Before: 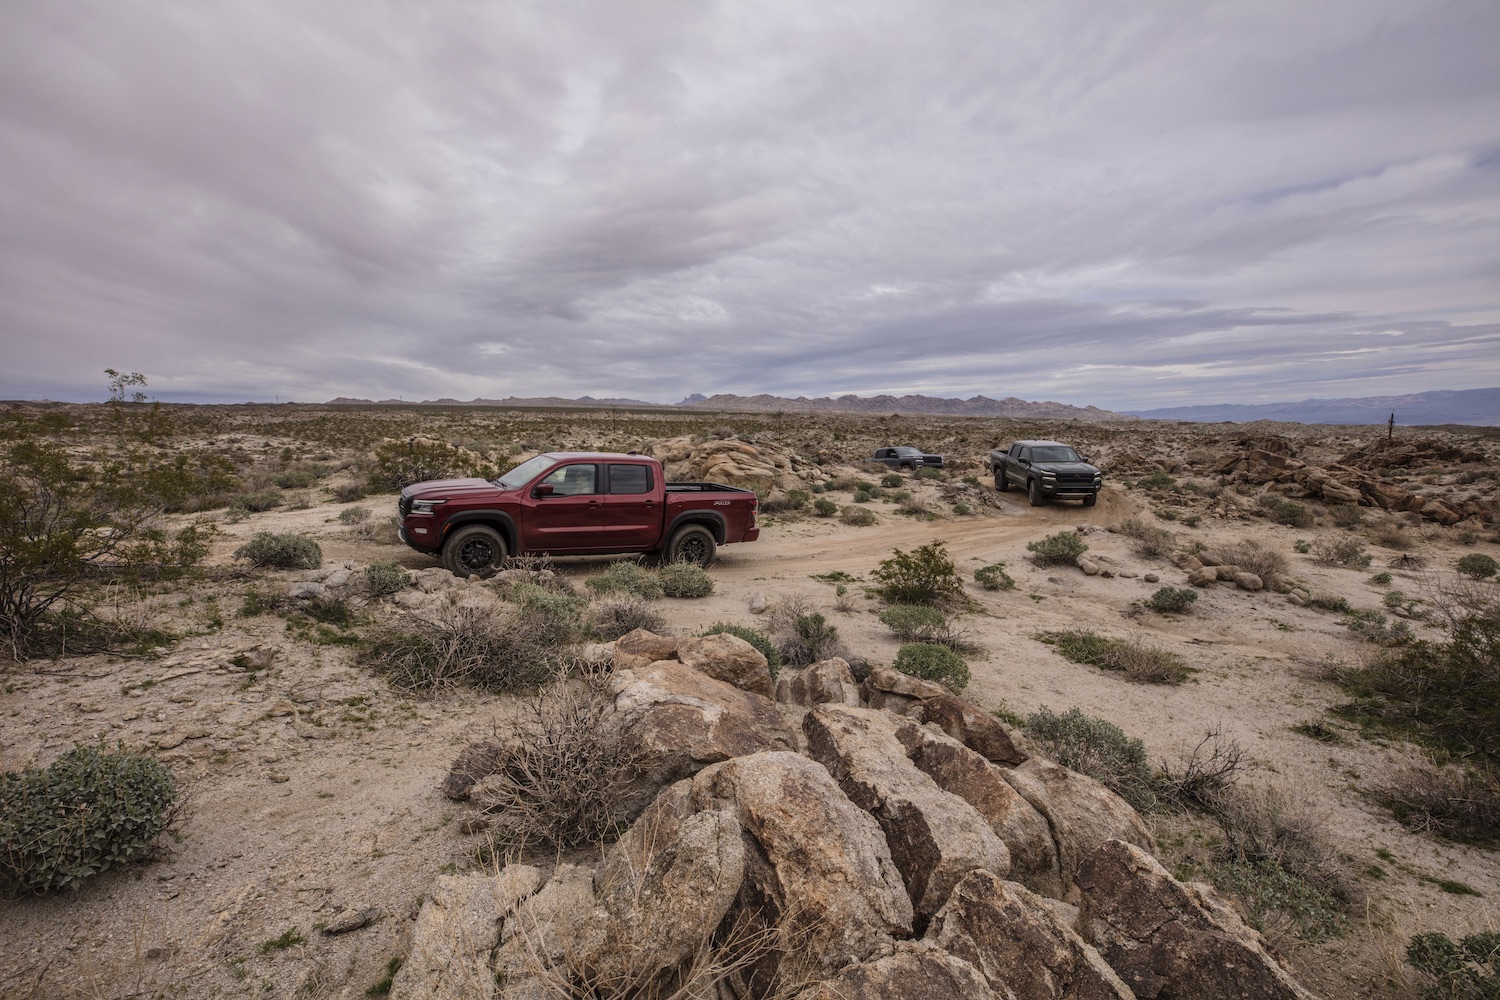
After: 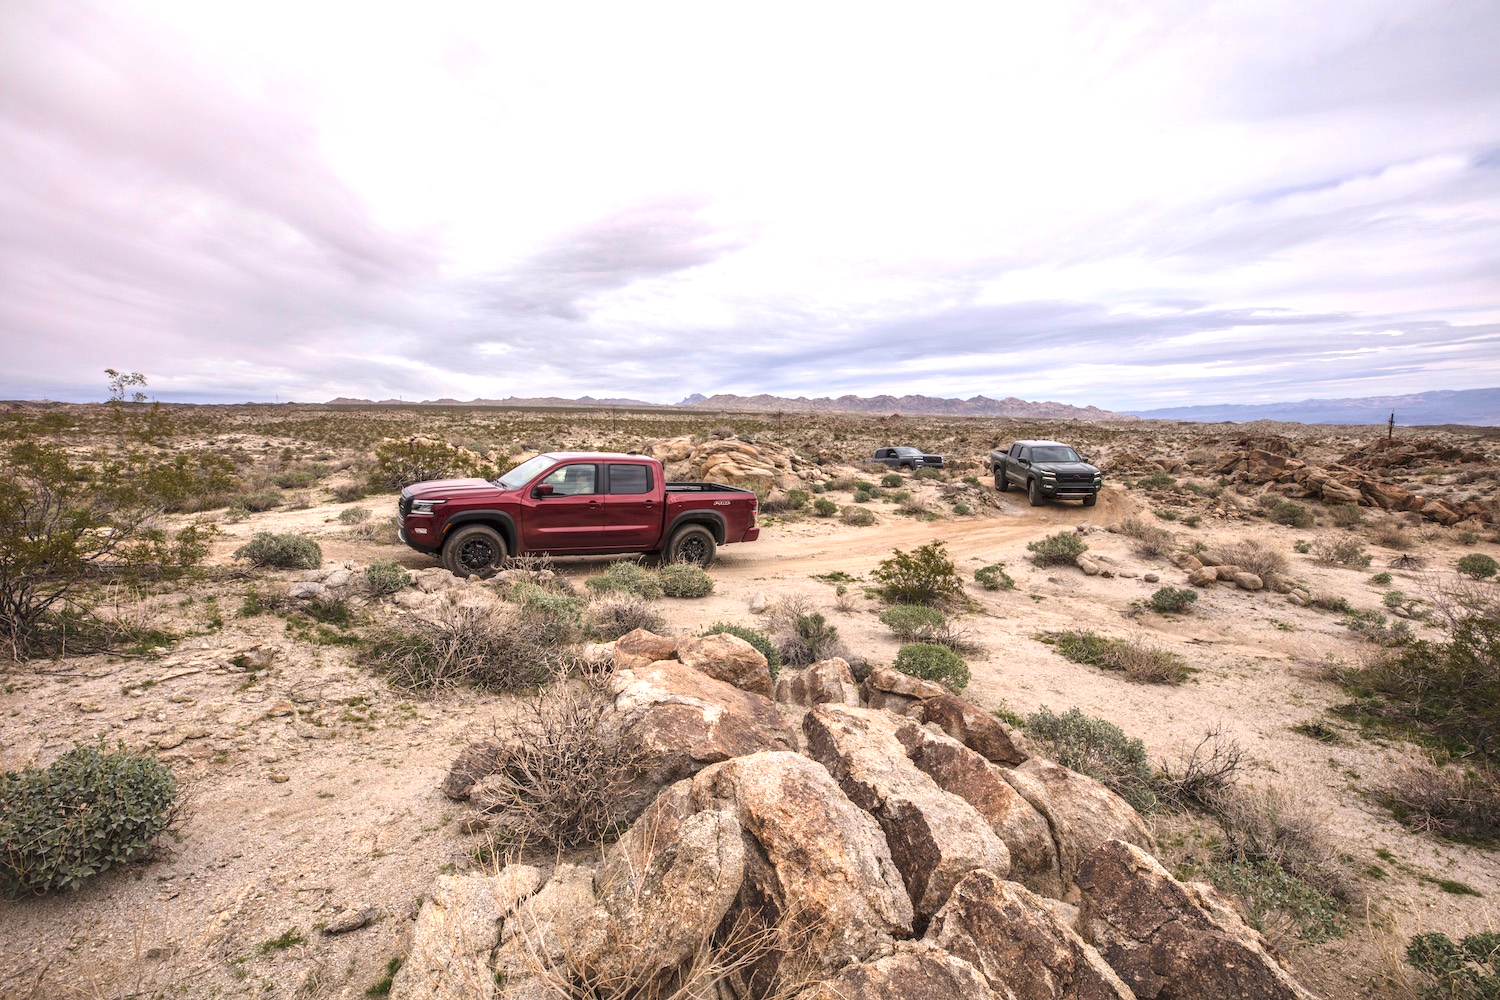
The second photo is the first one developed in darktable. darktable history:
shadows and highlights: shadows 31.22, highlights 1.42, soften with gaussian
exposure: black level correction 0, exposure 1.104 EV, compensate highlight preservation false
